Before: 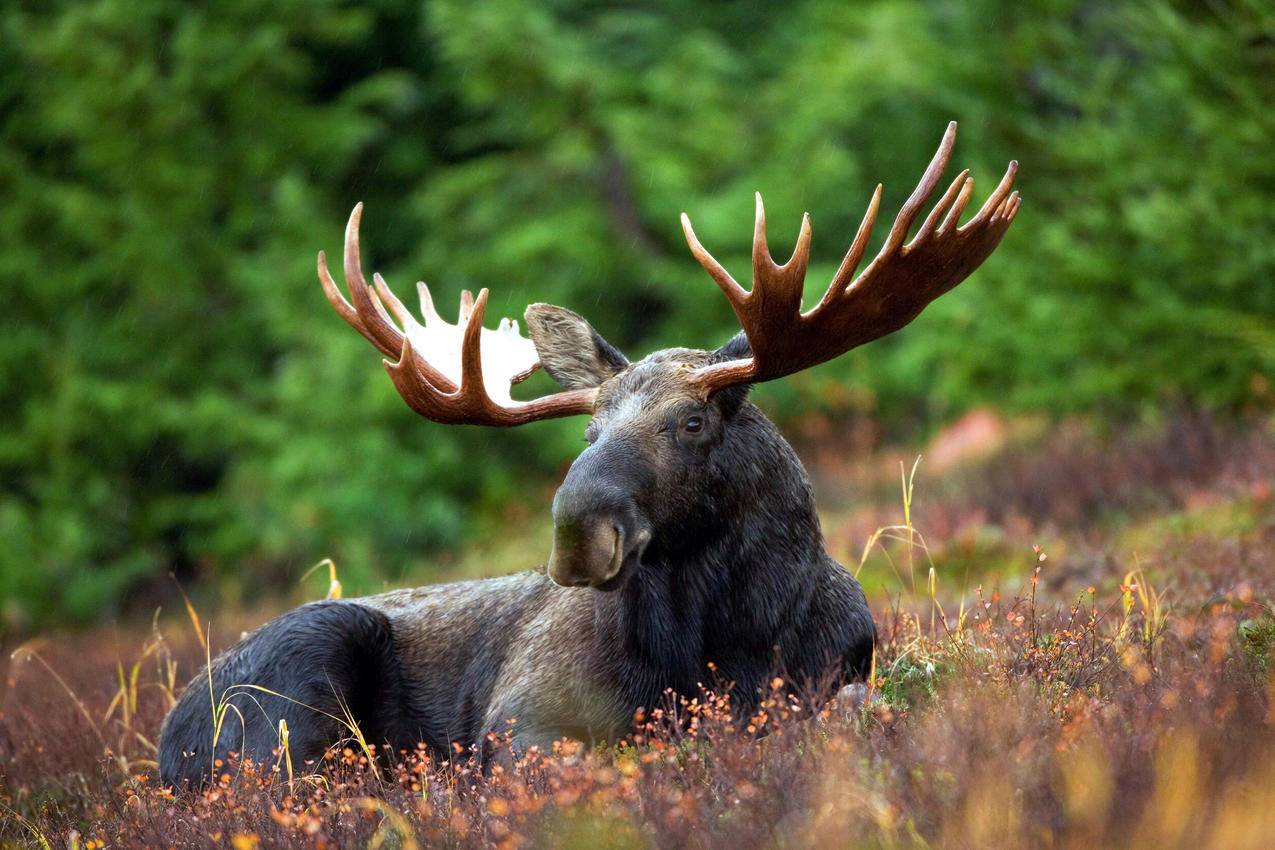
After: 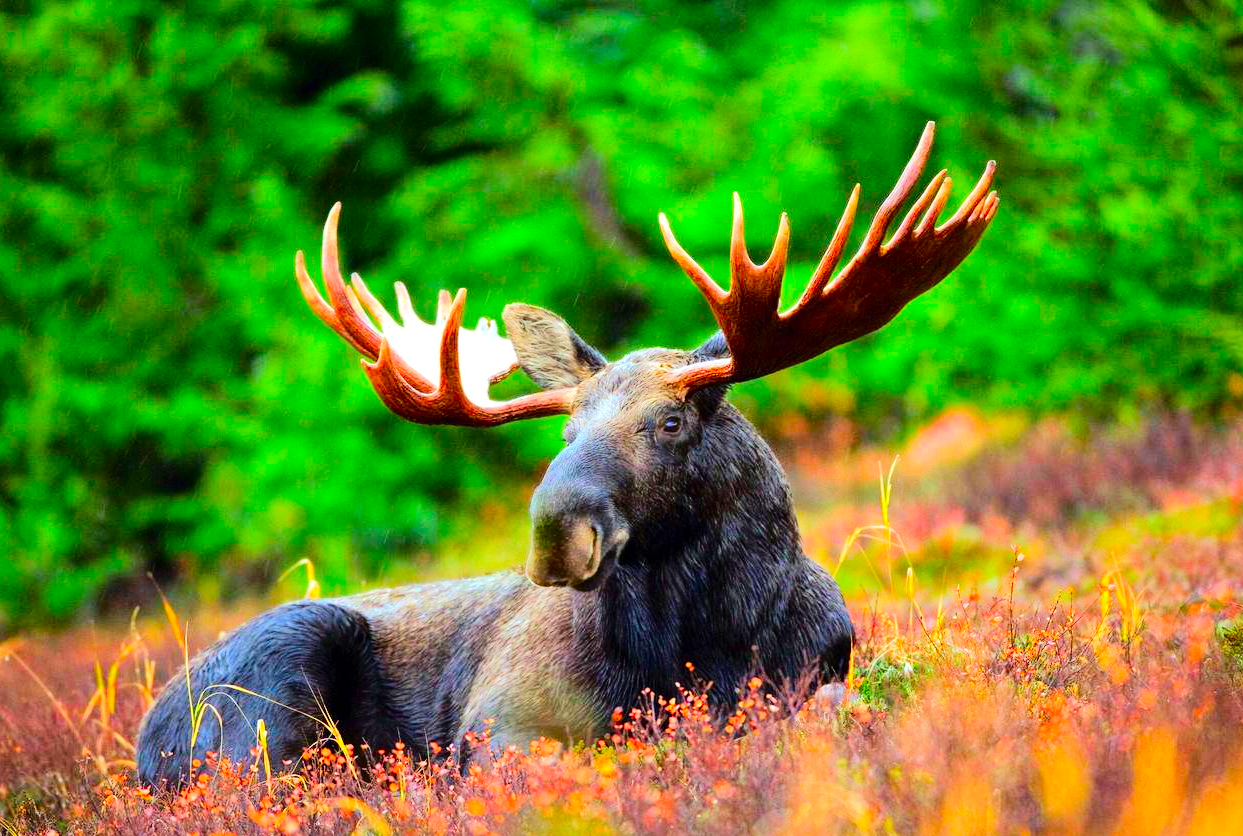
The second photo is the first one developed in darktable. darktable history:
shadows and highlights: shadows 52.3, highlights -28.46, soften with gaussian
crop and rotate: left 1.762%, right 0.728%, bottom 1.627%
color correction: highlights b* 0.061, saturation 1.81
tone equalizer: -7 EV 0.147 EV, -6 EV 0.636 EV, -5 EV 1.15 EV, -4 EV 1.3 EV, -3 EV 1.12 EV, -2 EV 0.6 EV, -1 EV 0.15 EV, edges refinement/feathering 500, mask exposure compensation -1.57 EV, preserve details no
